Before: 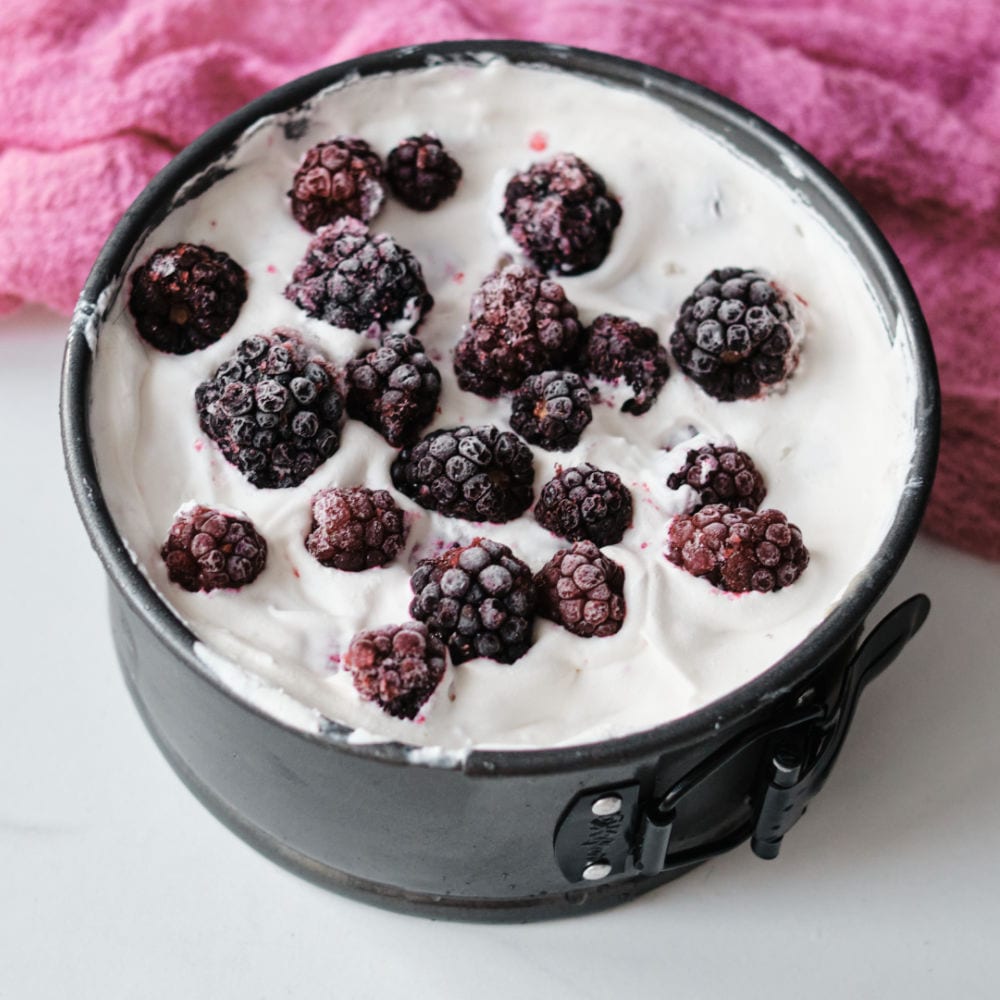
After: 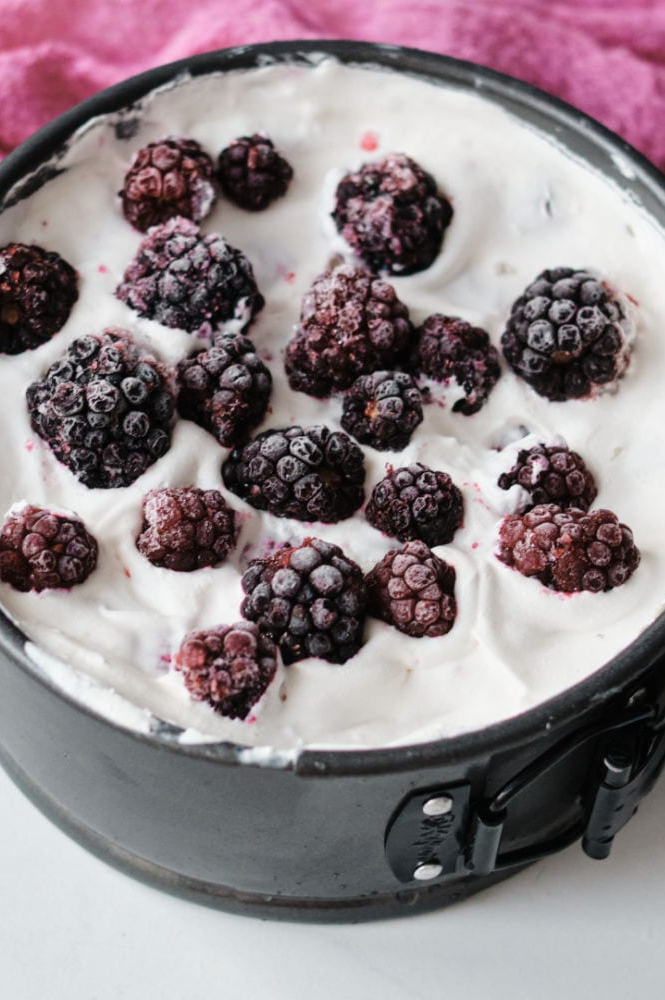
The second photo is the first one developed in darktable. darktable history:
crop: left 16.943%, right 16.546%
